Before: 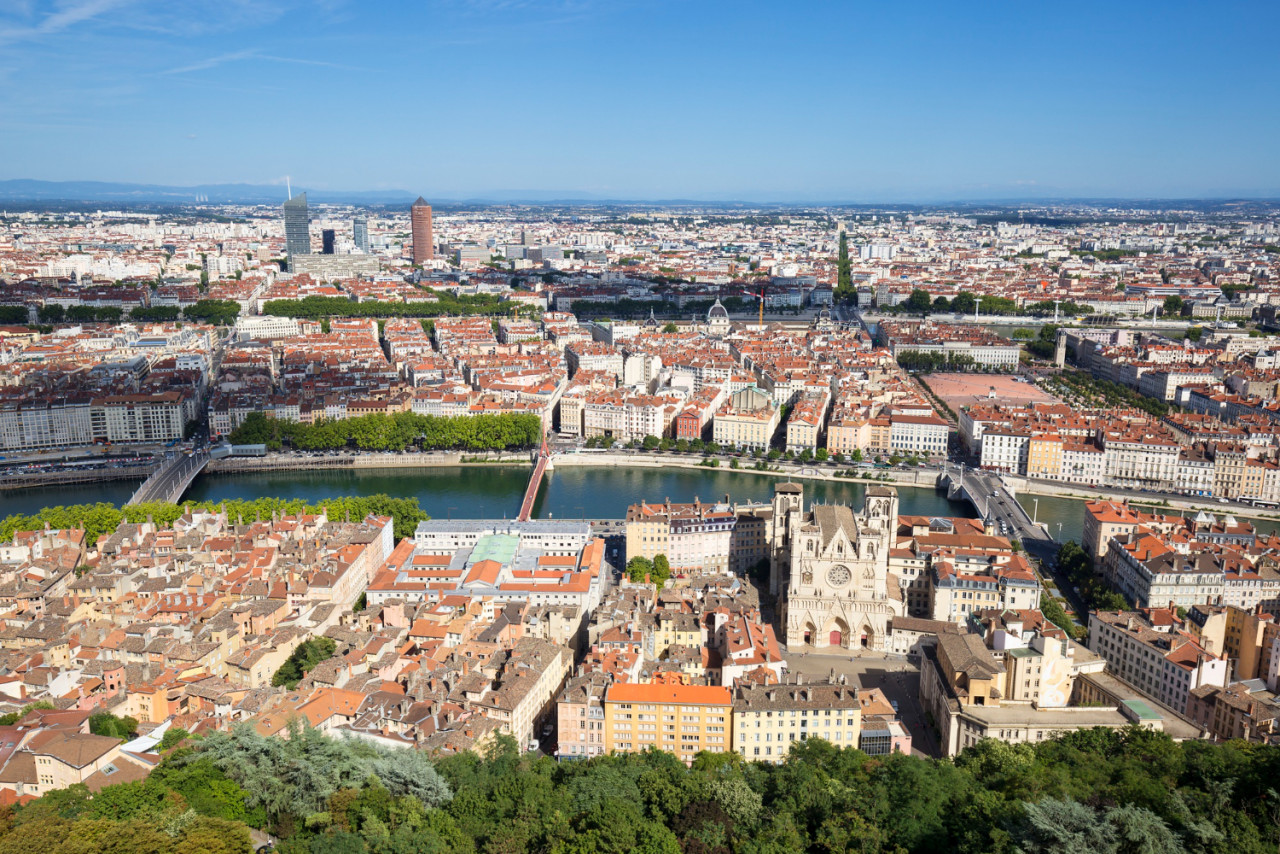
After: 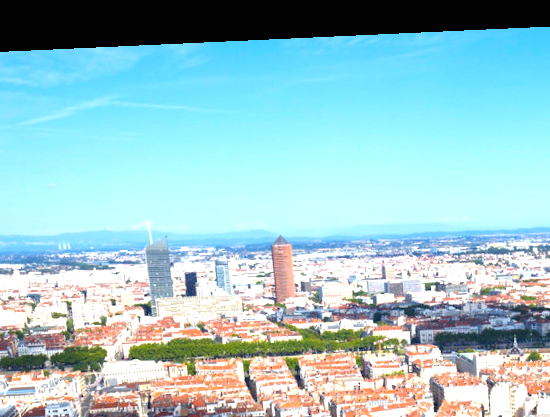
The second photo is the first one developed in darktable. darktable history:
crop and rotate: left 10.817%, top 0.062%, right 47.194%, bottom 53.626%
rotate and perspective: rotation -2.22°, lens shift (horizontal) -0.022, automatic cropping off
exposure: black level correction 0, exposure 0.95 EV, compensate exposure bias true, compensate highlight preservation false
color balance: output saturation 120%
